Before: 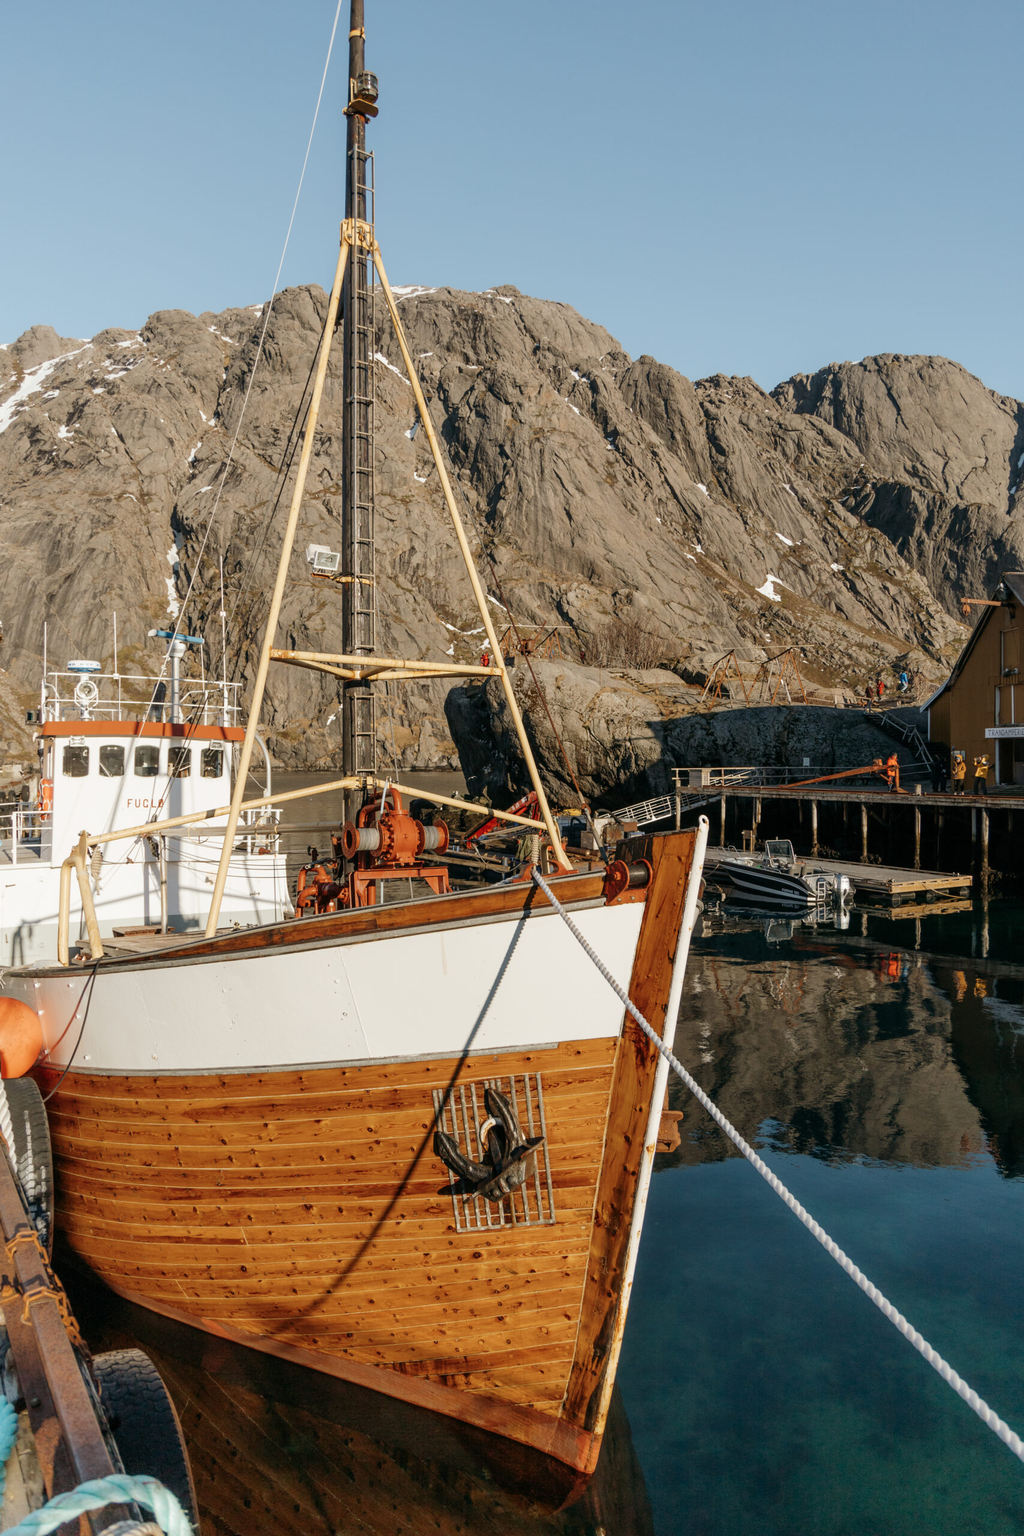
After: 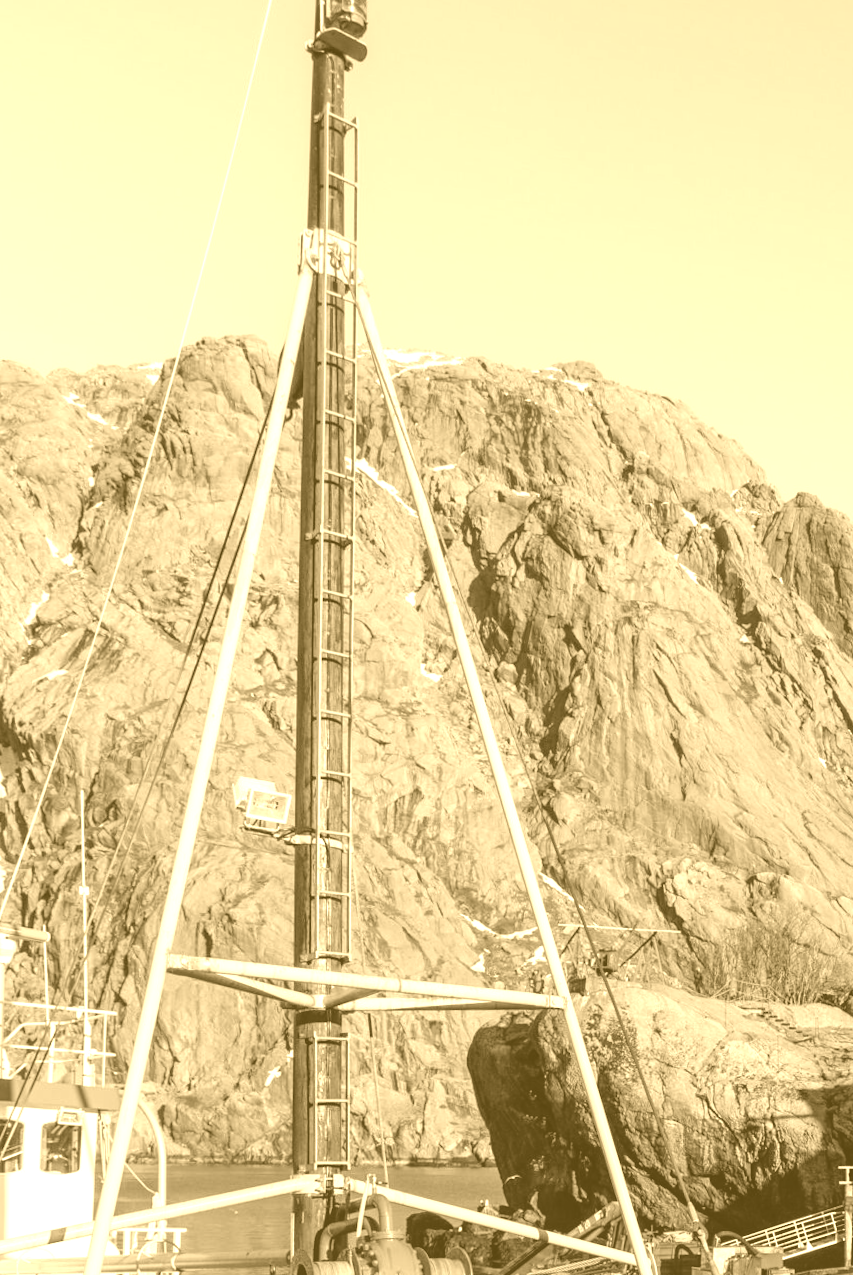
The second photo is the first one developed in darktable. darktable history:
colorize: hue 36°, source mix 100%
rotate and perspective: rotation 0.679°, lens shift (horizontal) 0.136, crop left 0.009, crop right 0.991, crop top 0.078, crop bottom 0.95
crop: left 19.556%, right 30.401%, bottom 46.458%
